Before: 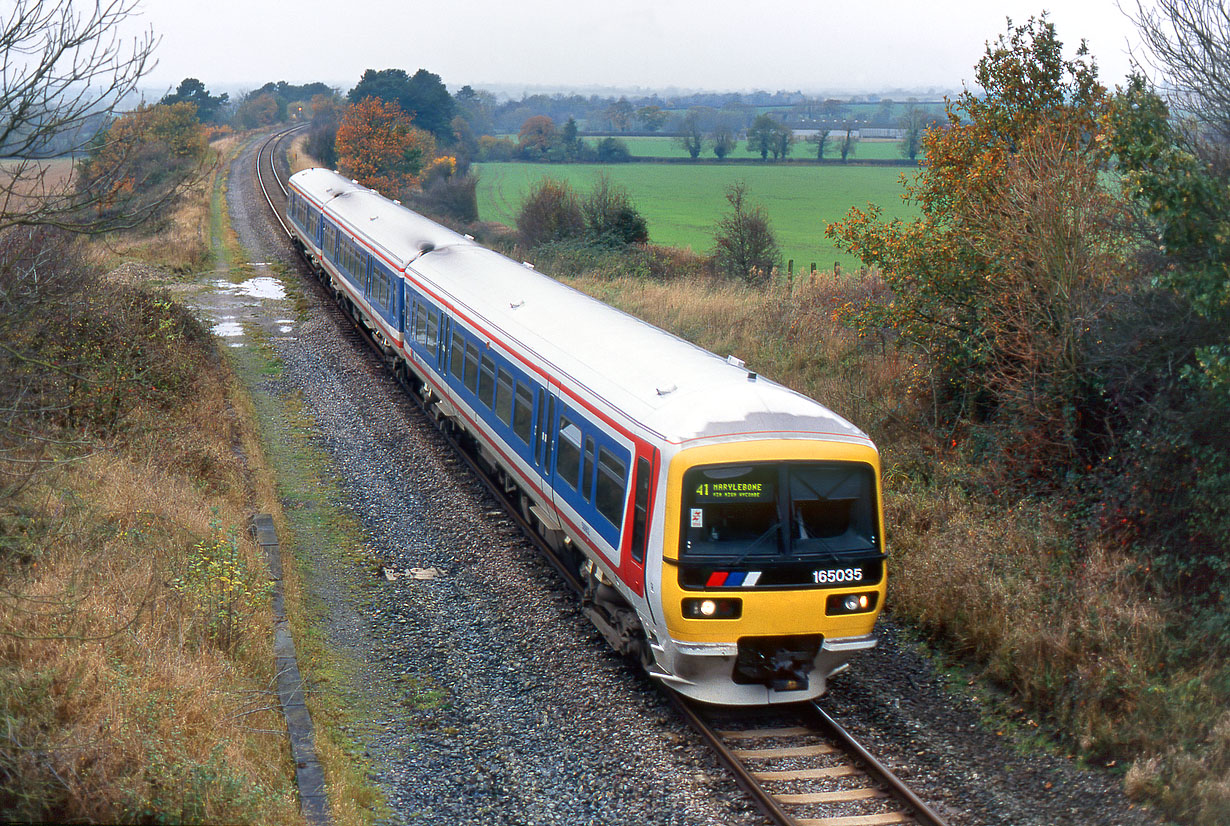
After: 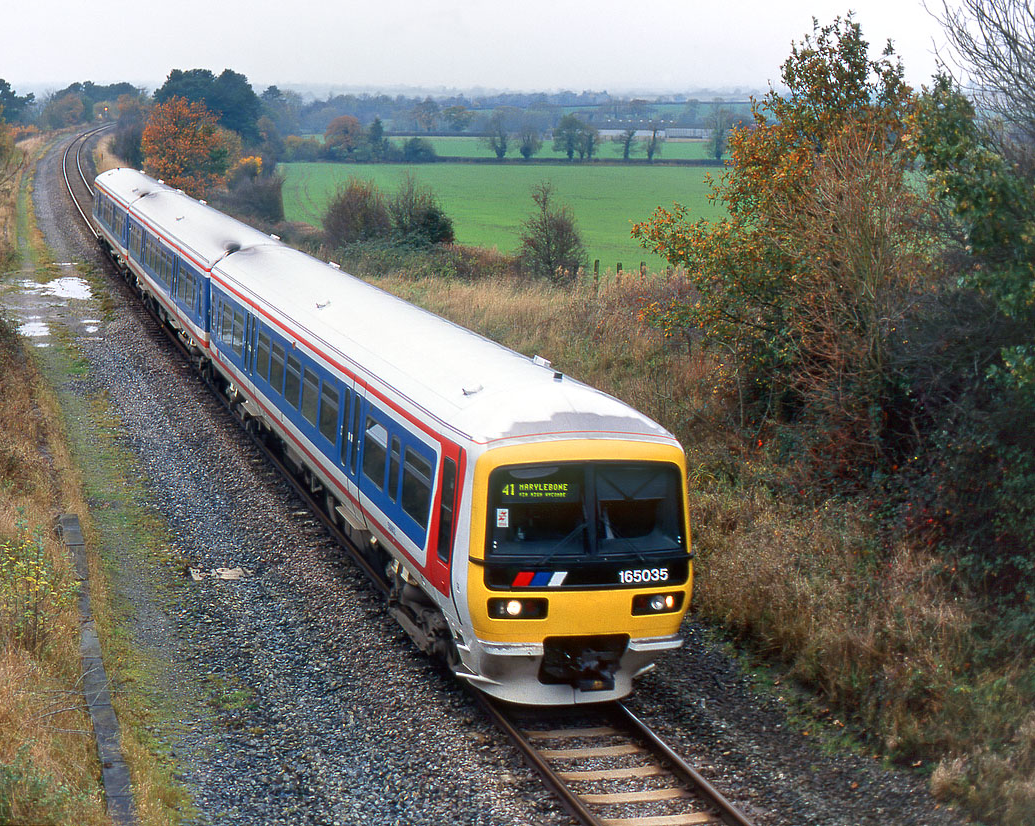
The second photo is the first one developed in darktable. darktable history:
crop: left 15.813%
